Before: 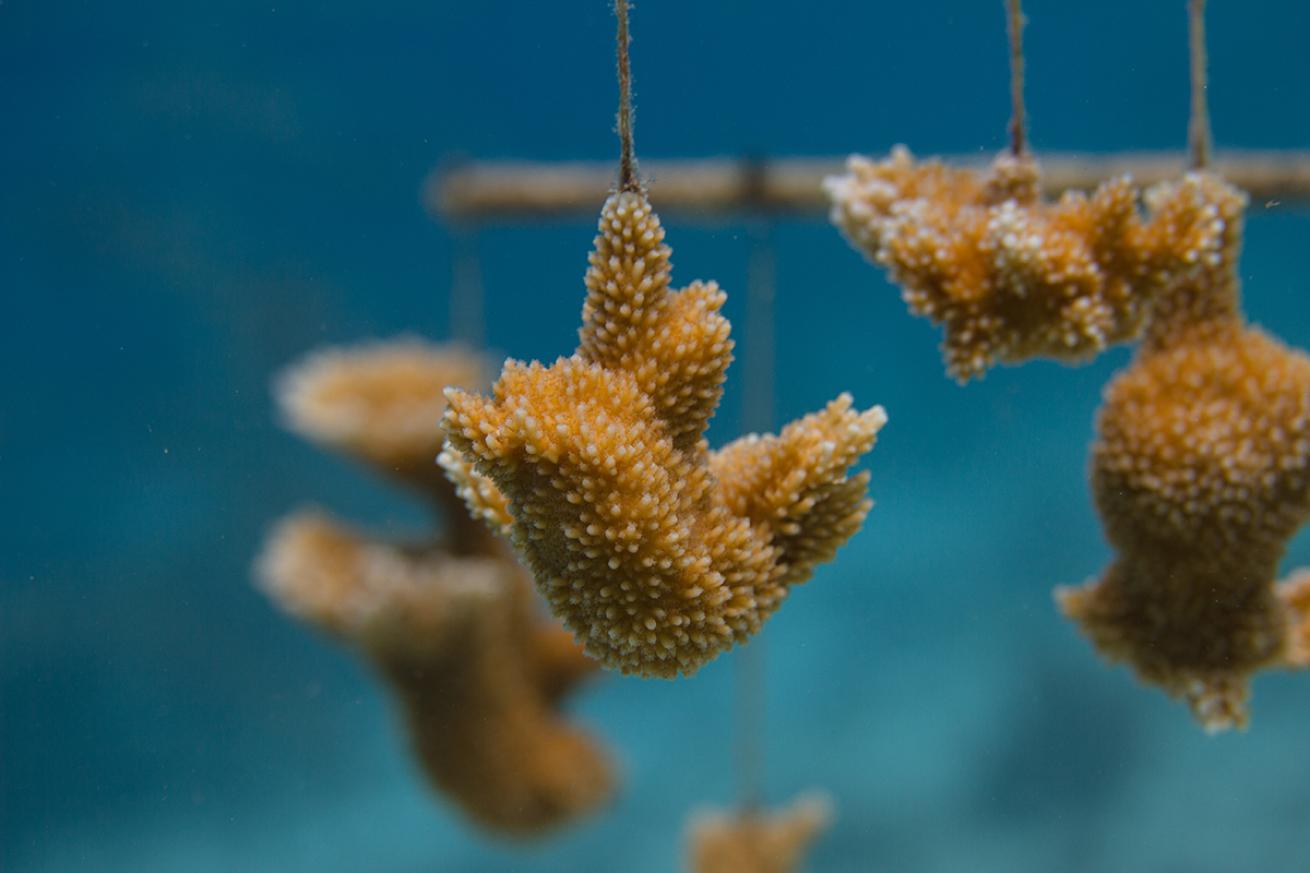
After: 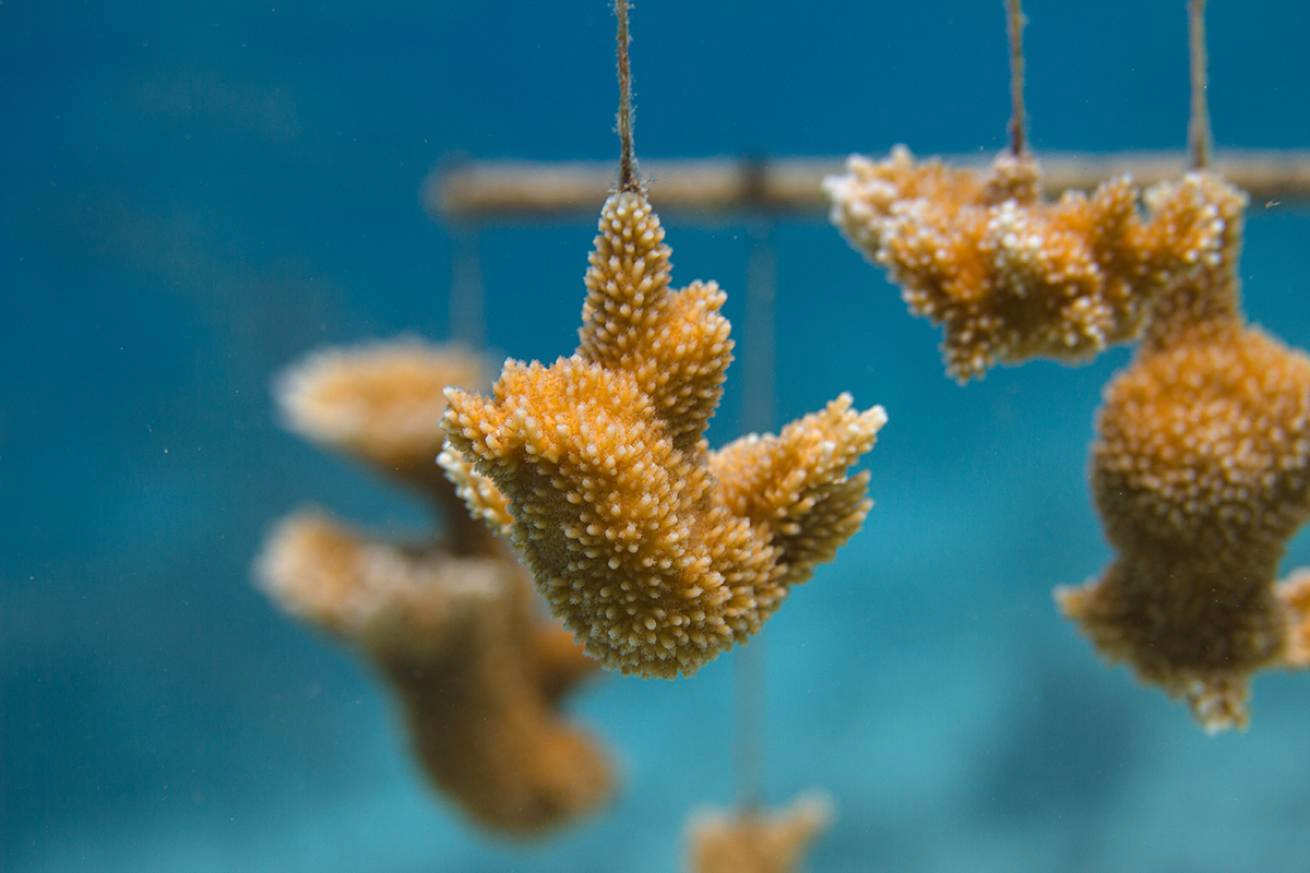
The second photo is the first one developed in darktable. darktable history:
exposure: exposure 0.557 EV, compensate highlight preservation false
